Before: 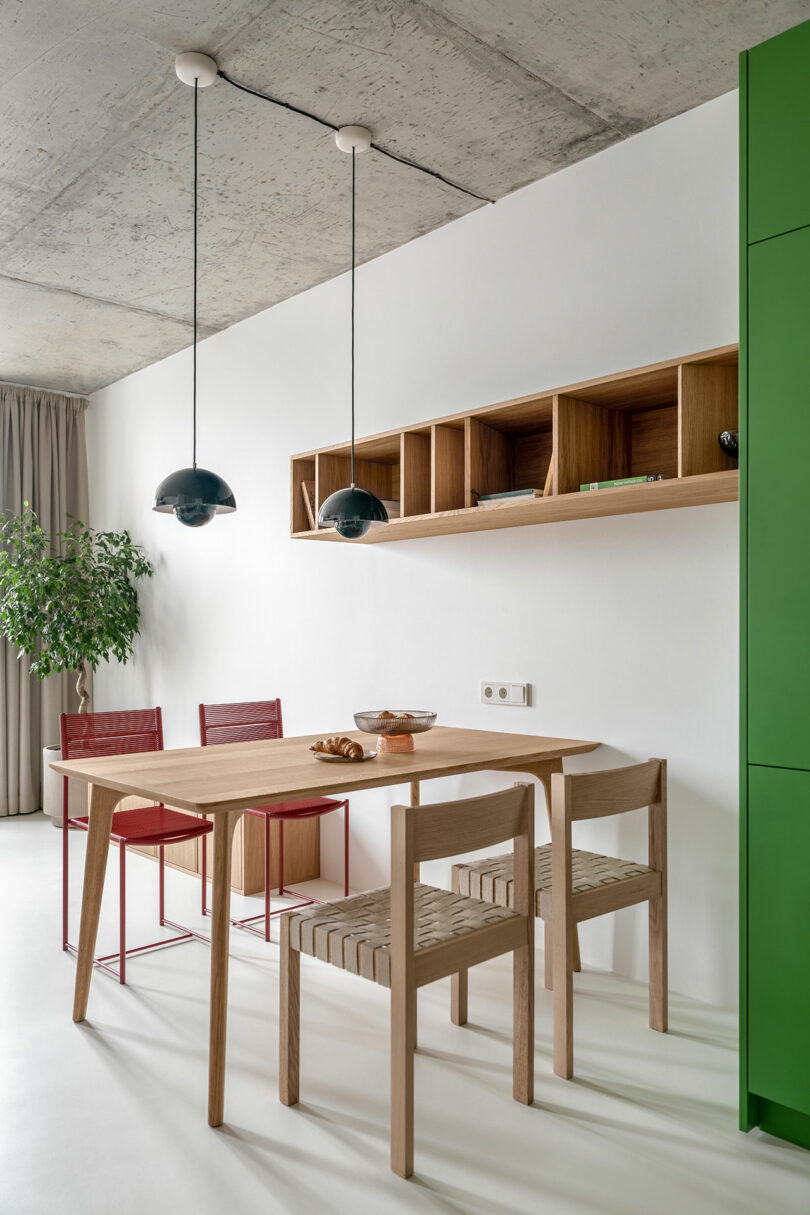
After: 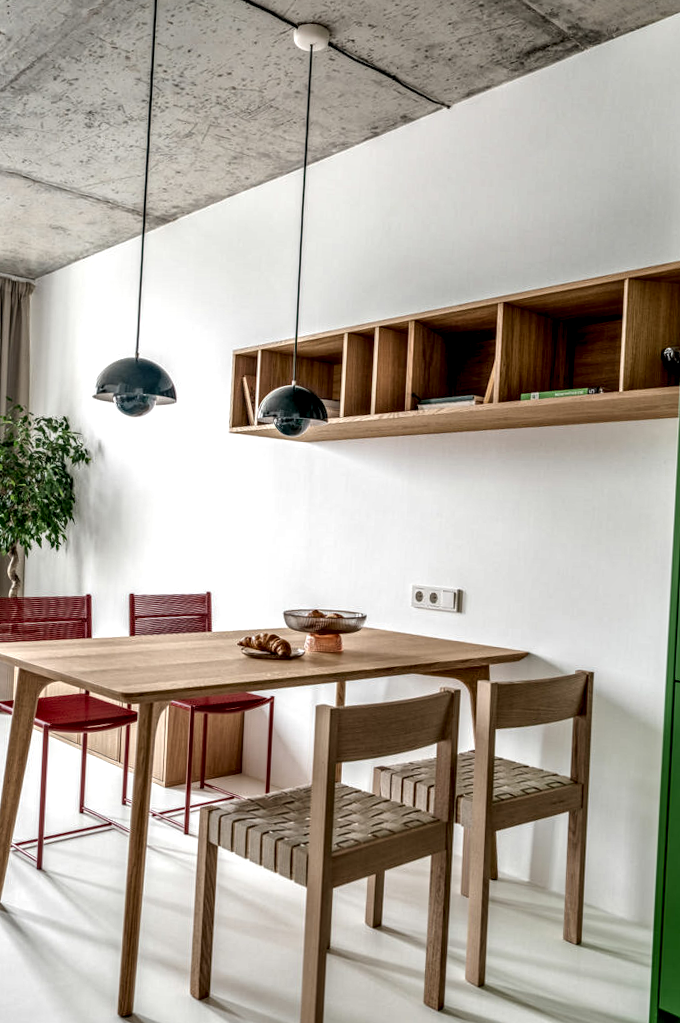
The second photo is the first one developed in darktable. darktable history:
crop and rotate: angle -2.85°, left 5.041%, top 5.176%, right 4.742%, bottom 4.438%
local contrast: highlights 19%, detail 185%
